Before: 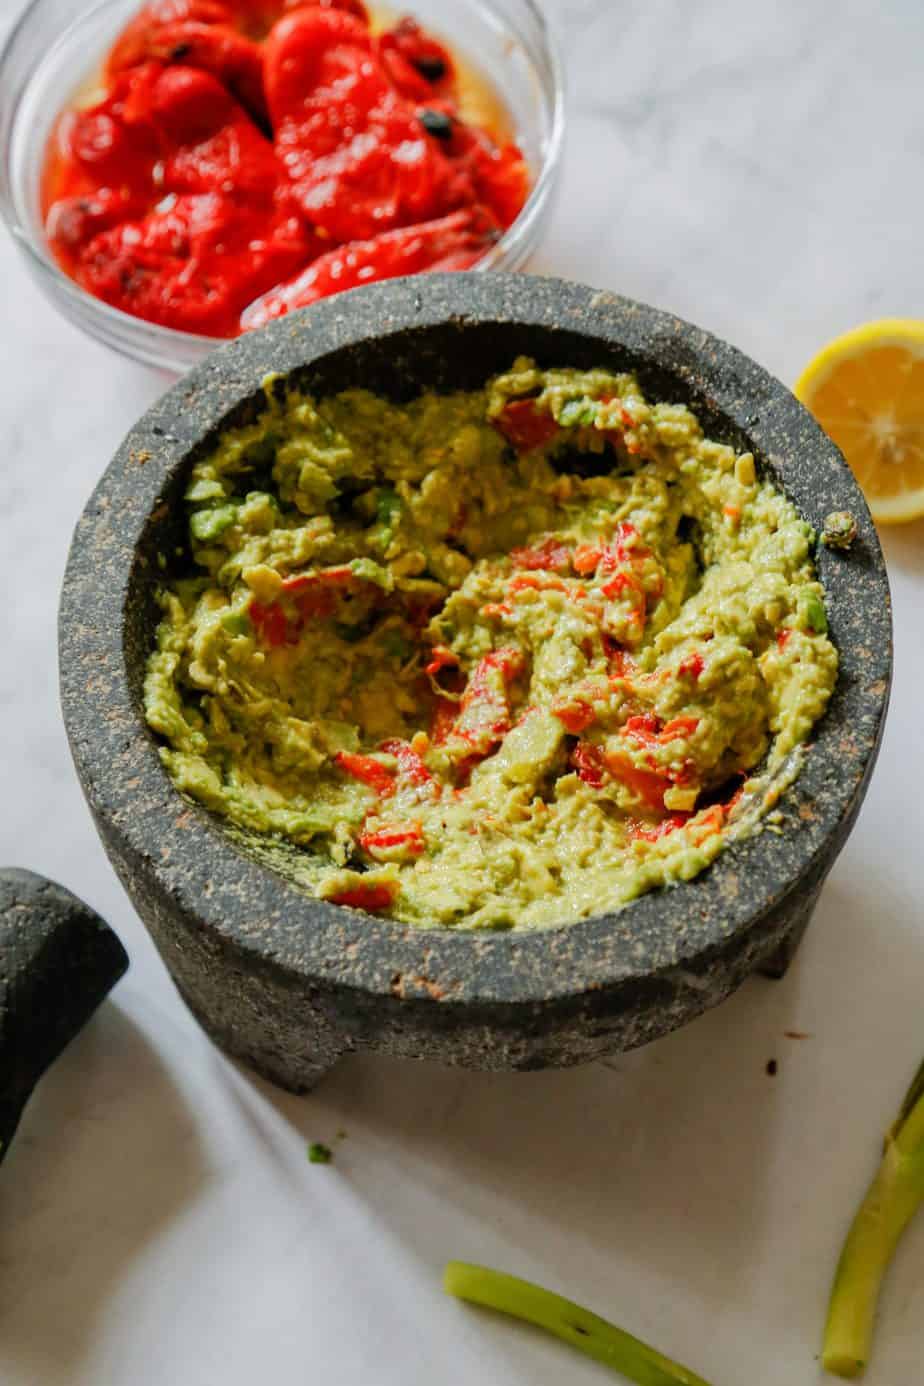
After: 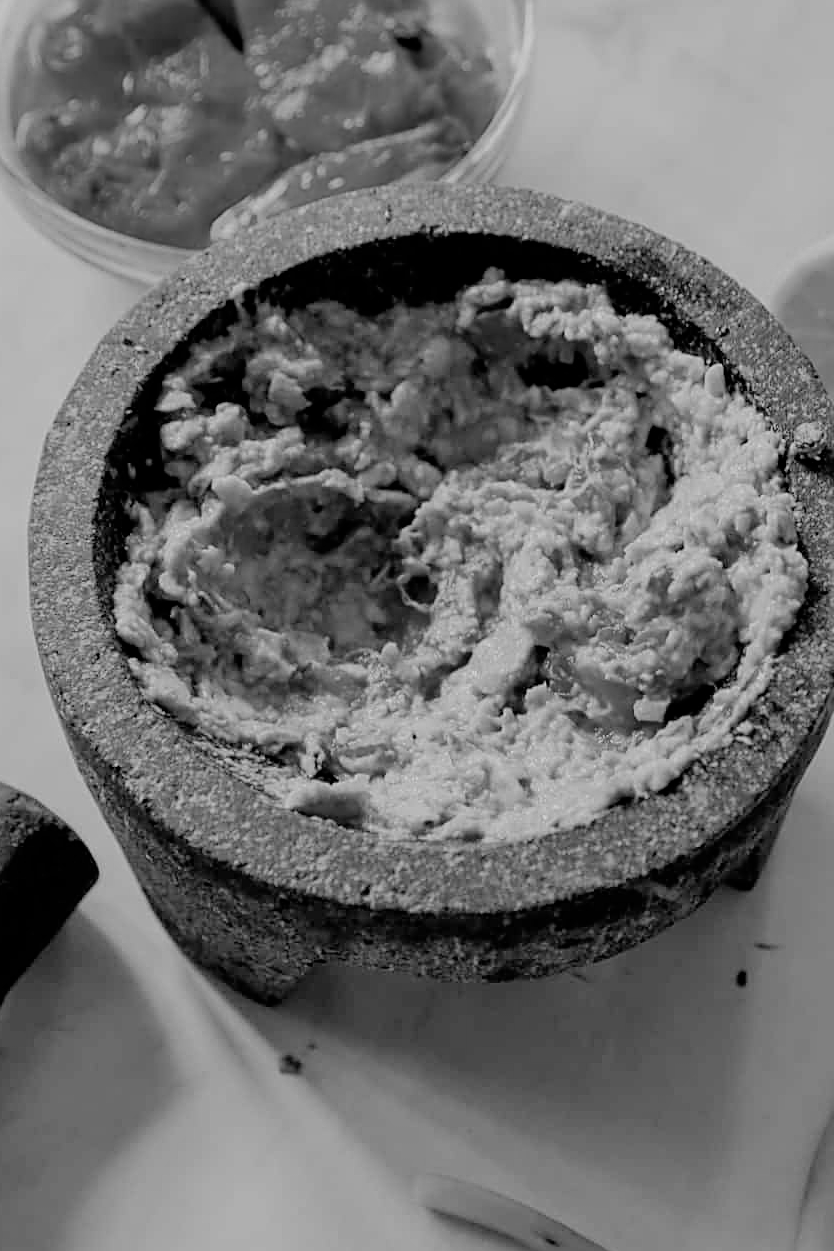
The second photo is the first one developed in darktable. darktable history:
filmic rgb: black relative exposure -6.59 EV, white relative exposure 4.71 EV, hardness 3.13, contrast 0.805
color balance: contrast 8.5%, output saturation 105%
sharpen: on, module defaults
monochrome: a -6.99, b 35.61, size 1.4
crop: left 3.305%, top 6.436%, right 6.389%, bottom 3.258%
